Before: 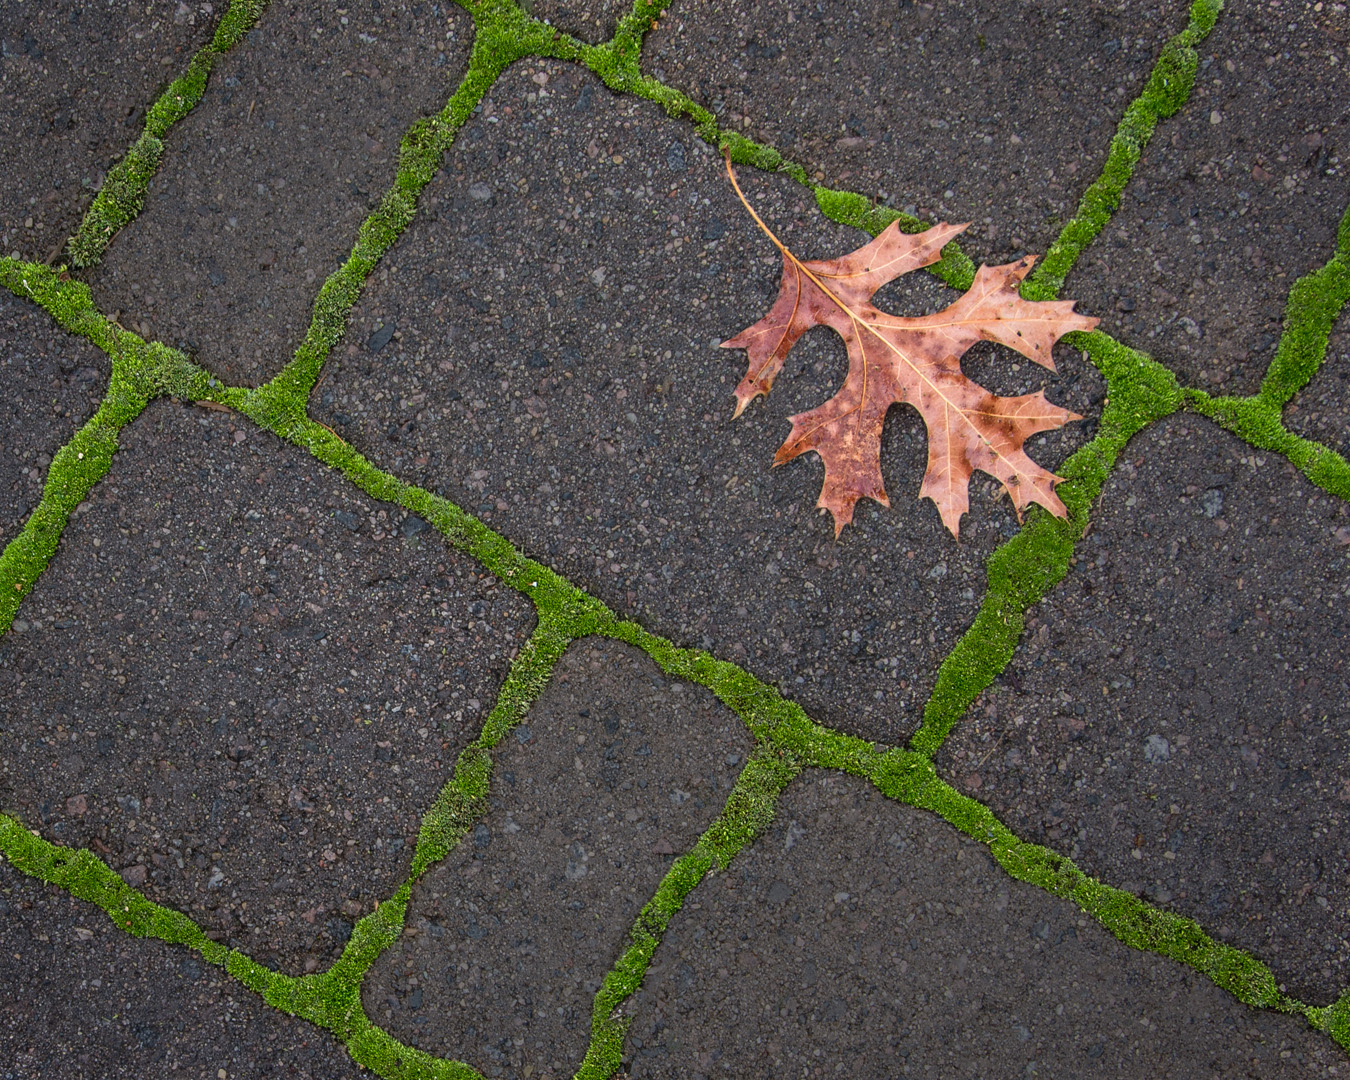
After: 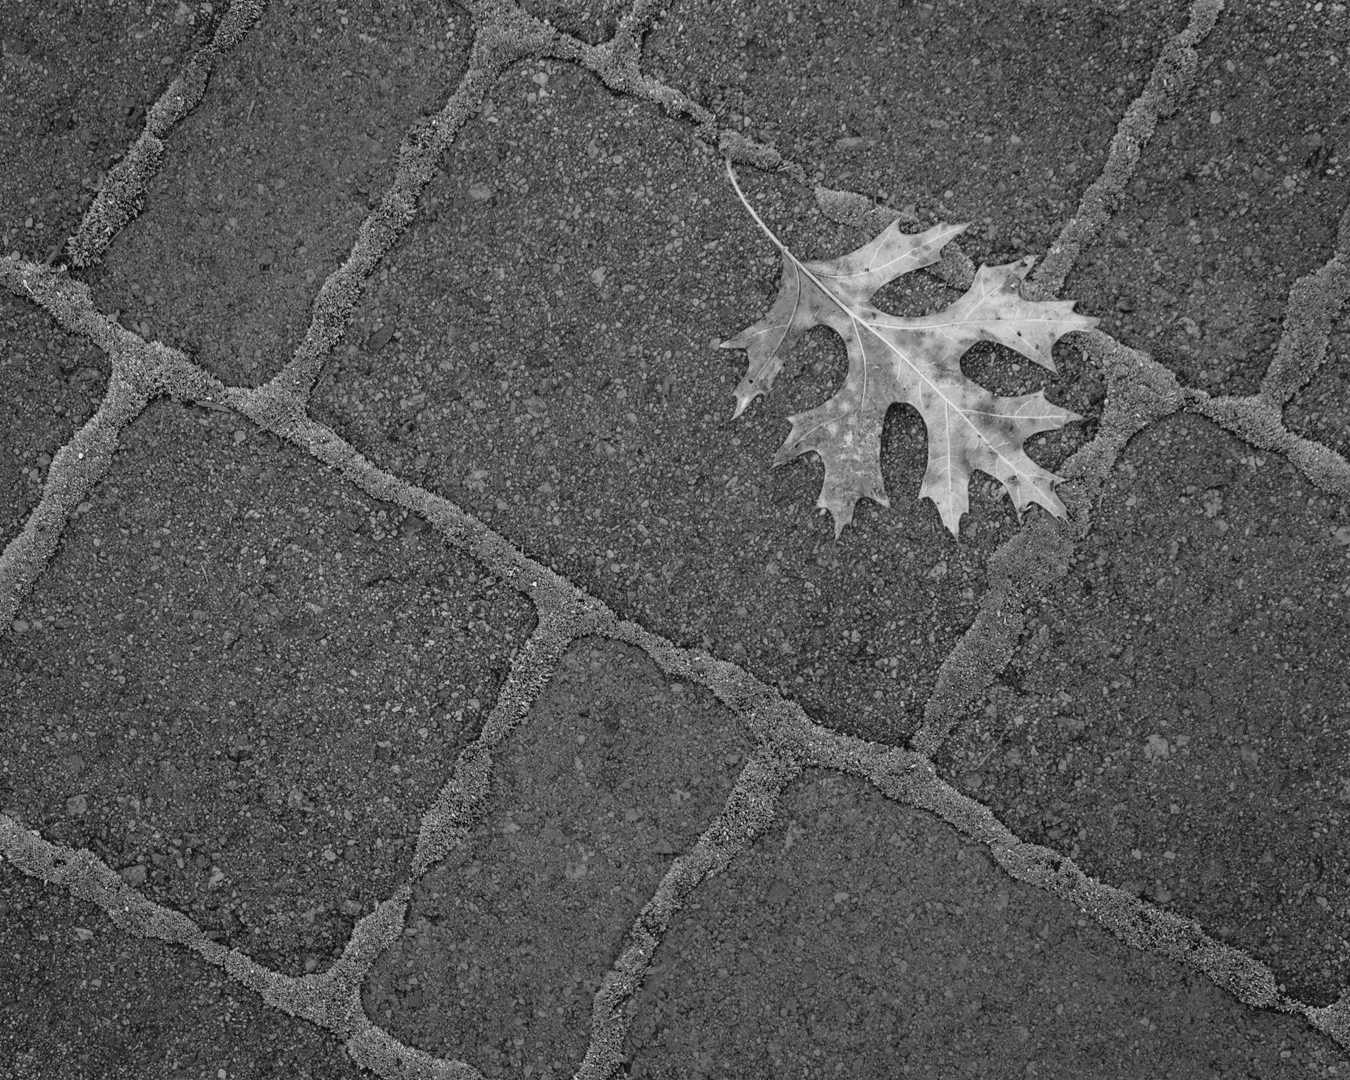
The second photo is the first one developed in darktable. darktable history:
tone curve: curves: ch0 [(0, 0.013) (0.117, 0.081) (0.257, 0.259) (0.408, 0.45) (0.611, 0.64) (0.81, 0.857) (1, 1)]; ch1 [(0, 0) (0.287, 0.198) (0.501, 0.506) (0.56, 0.584) (0.715, 0.741) (0.976, 0.992)]; ch2 [(0, 0) (0.369, 0.362) (0.5, 0.5) (0.537, 0.547) (0.59, 0.603) (0.681, 0.754) (1, 1)], color space Lab, independent channels, preserve colors none
color balance rgb: contrast -10%
monochrome: on, module defaults
